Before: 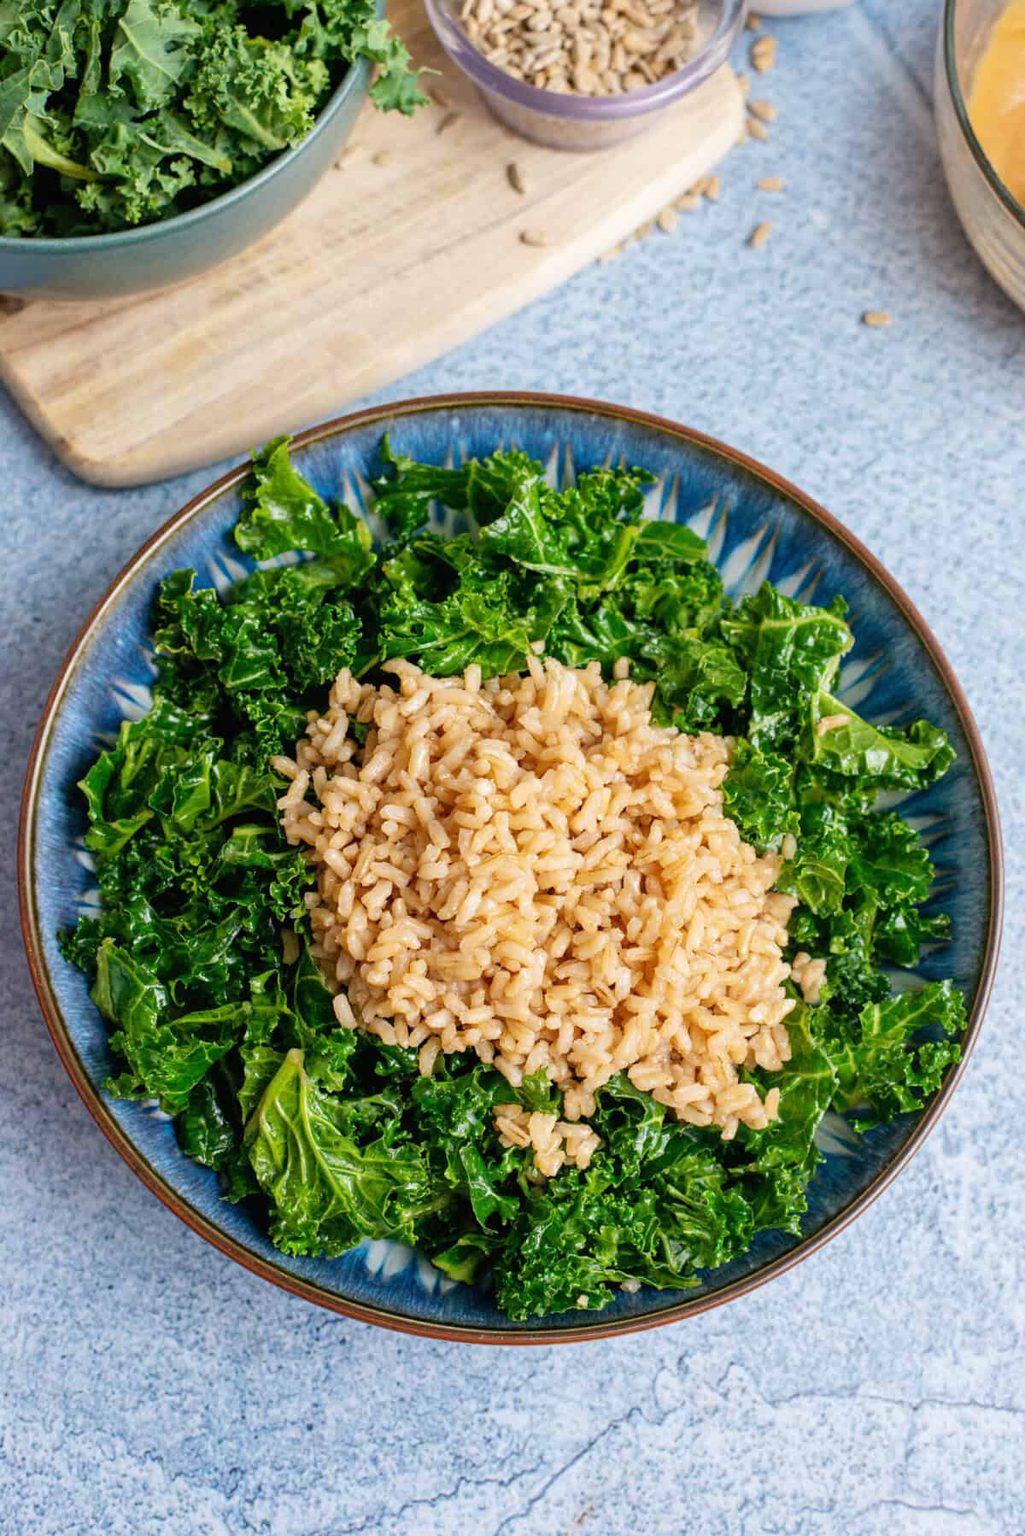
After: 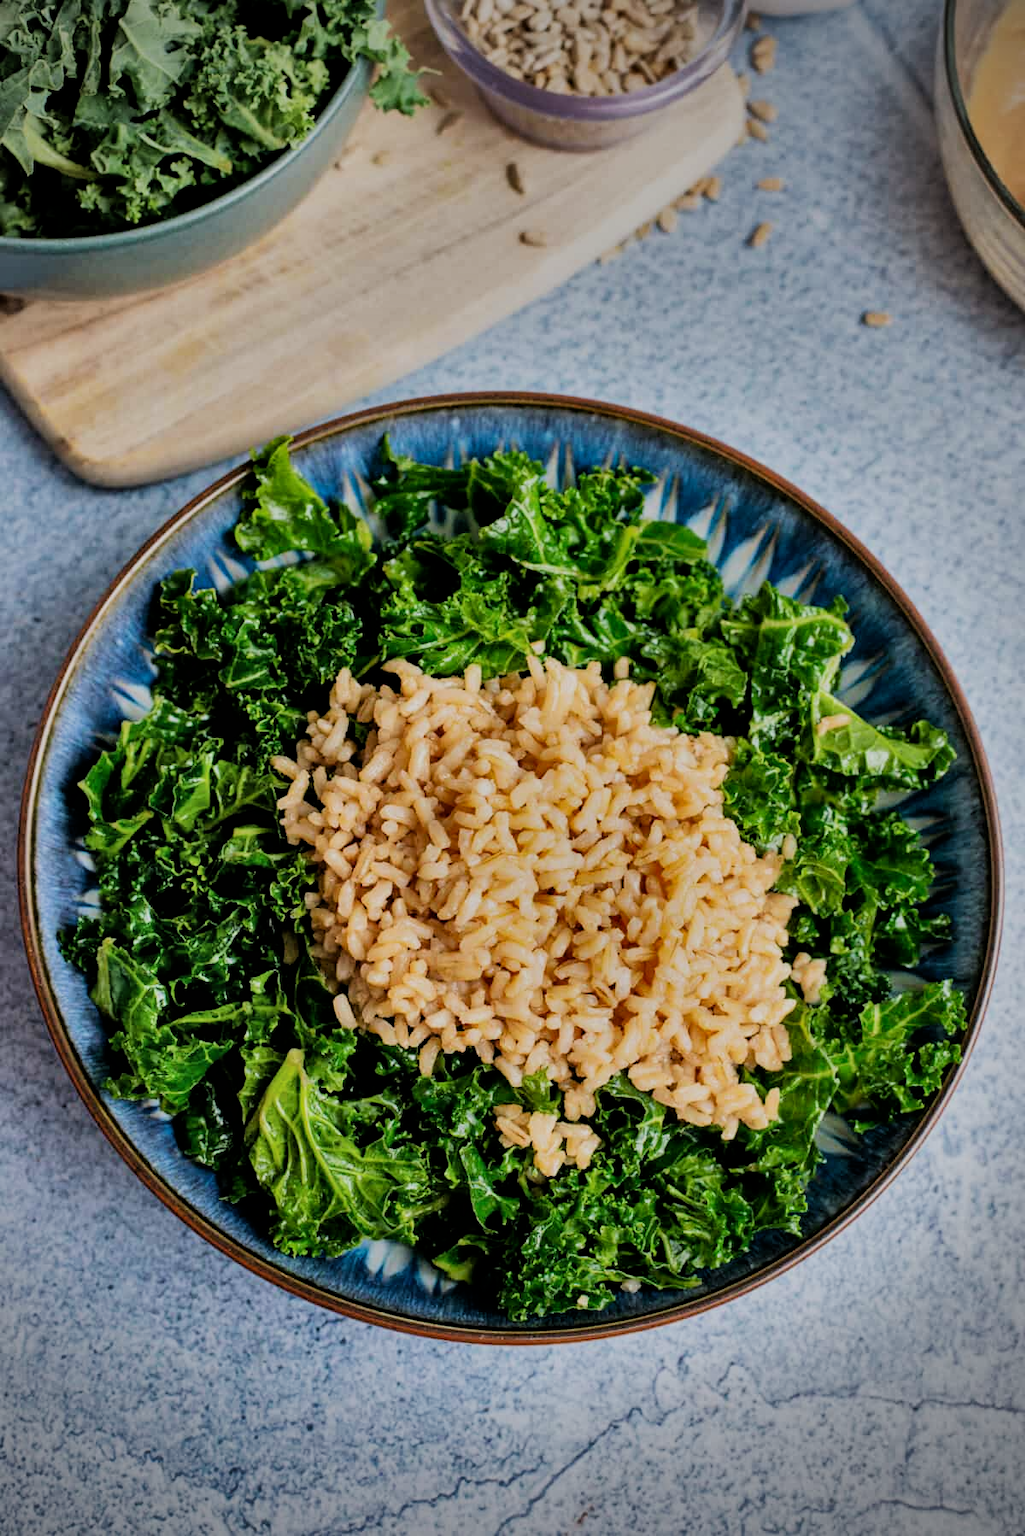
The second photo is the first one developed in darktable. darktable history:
shadows and highlights: shadows 79.77, white point adjustment -9.03, highlights -61.36, soften with gaussian
vignetting: fall-off radius 46.05%
filmic rgb: black relative exposure -5.02 EV, white relative exposure 3.53 EV, hardness 3.16, contrast 1.395, highlights saturation mix -28.87%
